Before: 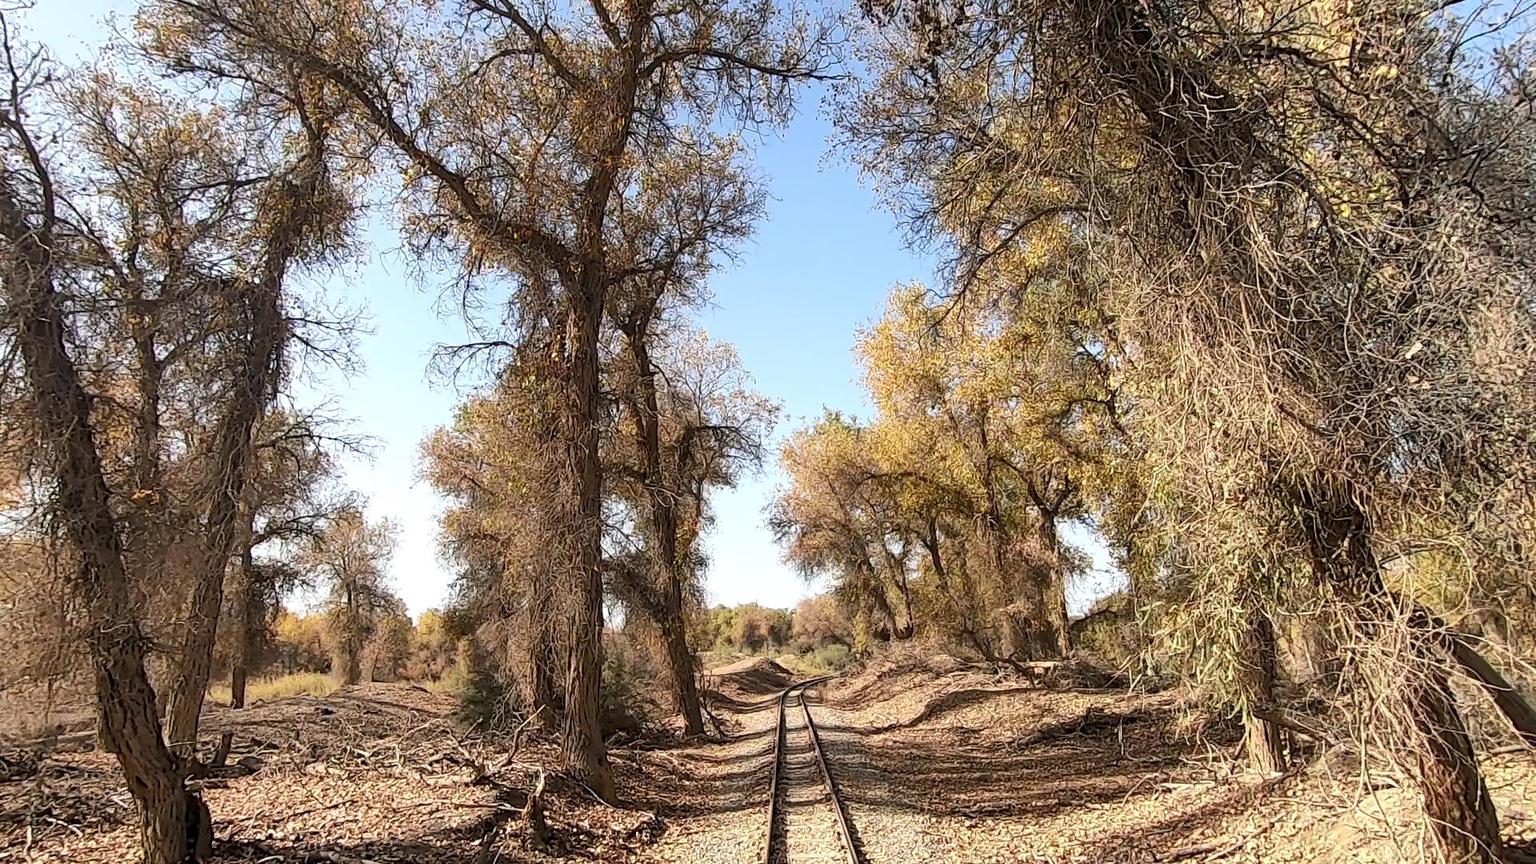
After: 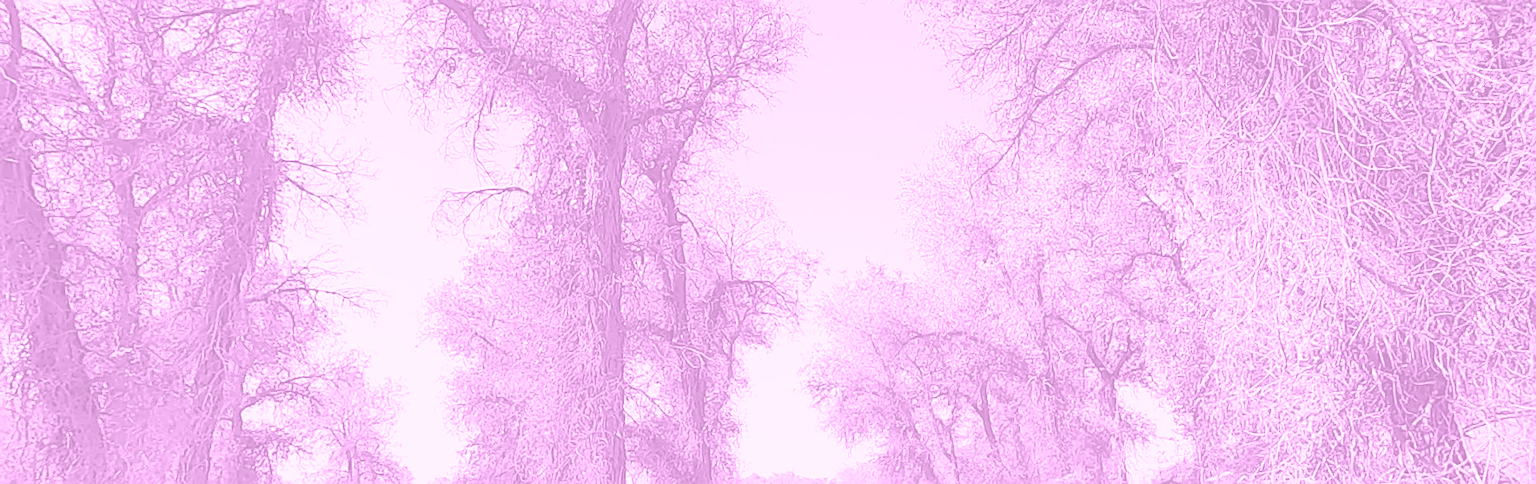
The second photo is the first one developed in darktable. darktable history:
colorize: hue 331.2°, saturation 75%, source mix 30.28%, lightness 70.52%, version 1
rotate and perspective: rotation 0.174°, lens shift (vertical) 0.013, lens shift (horizontal) 0.019, shear 0.001, automatic cropping original format, crop left 0.007, crop right 0.991, crop top 0.016, crop bottom 0.997
sharpen: on, module defaults
exposure: black level correction 0, exposure 0.5 EV, compensate highlight preservation false
crop: left 1.744%, top 19.225%, right 5.069%, bottom 28.357%
